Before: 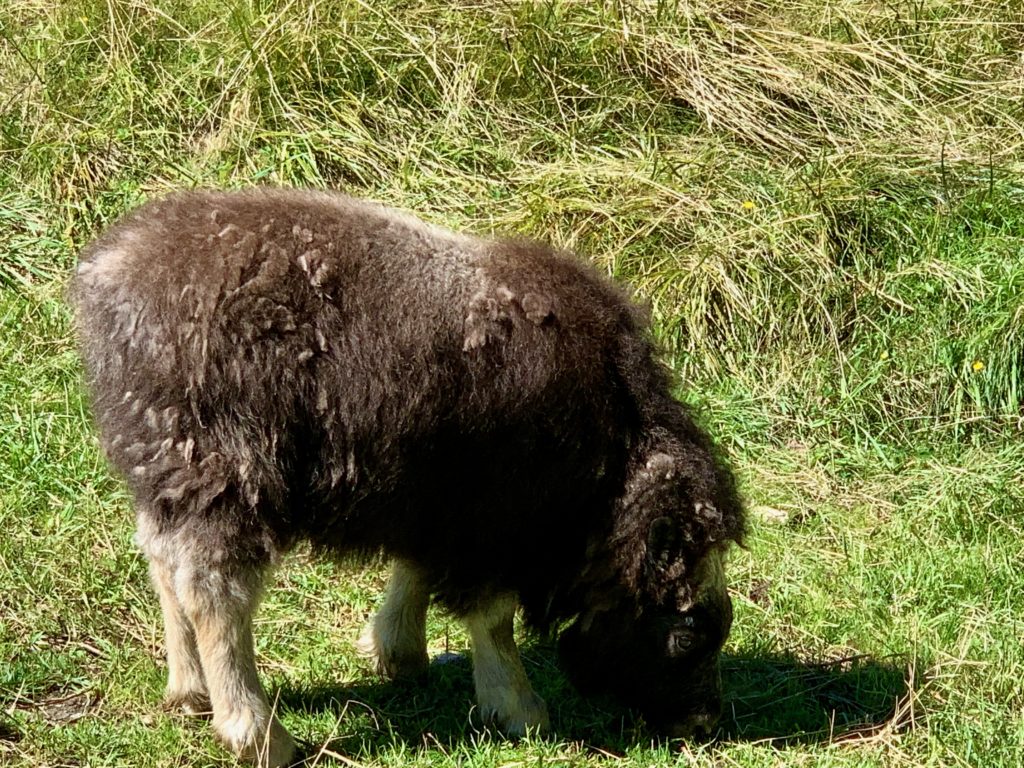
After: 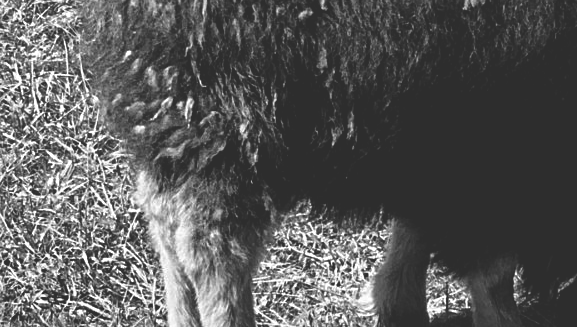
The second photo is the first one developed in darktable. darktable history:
crop: top 44.483%, right 43.593%, bottom 12.892%
sharpen: amount 0.2
color balance: output saturation 120%
contrast equalizer: y [[0.5, 0.5, 0.501, 0.63, 0.504, 0.5], [0.5 ×6], [0.5 ×6], [0 ×6], [0 ×6]]
monochrome: a 32, b 64, size 2.3
rgb curve: curves: ch0 [(0, 0.186) (0.314, 0.284) (0.775, 0.708) (1, 1)], compensate middle gray true, preserve colors none
